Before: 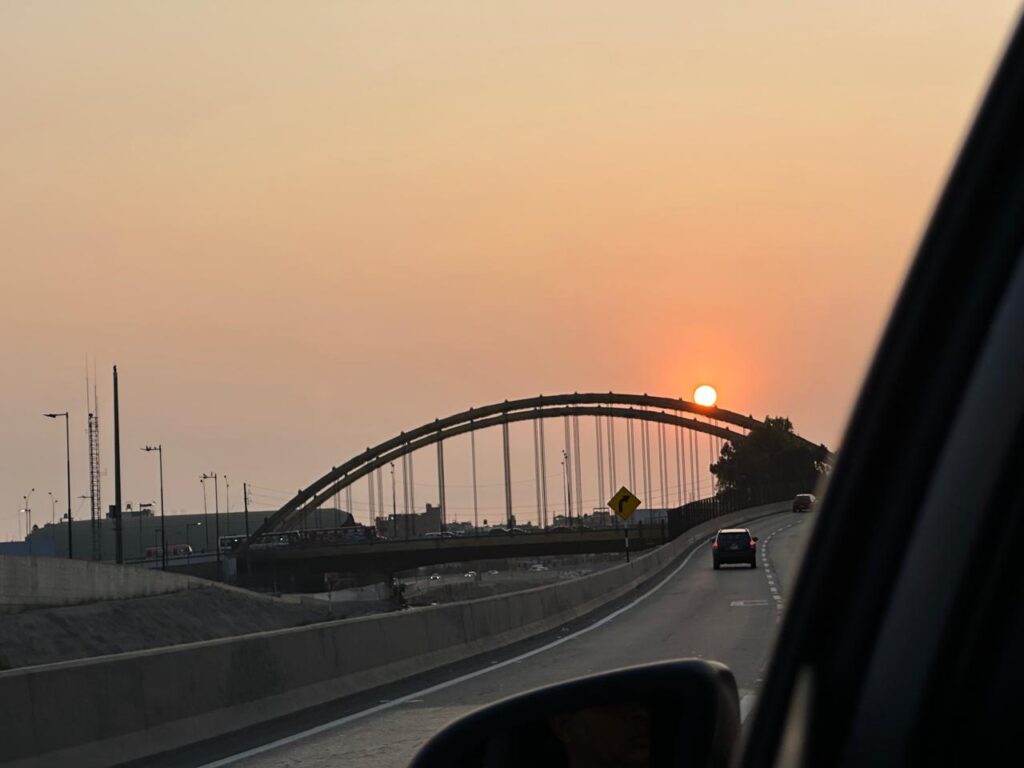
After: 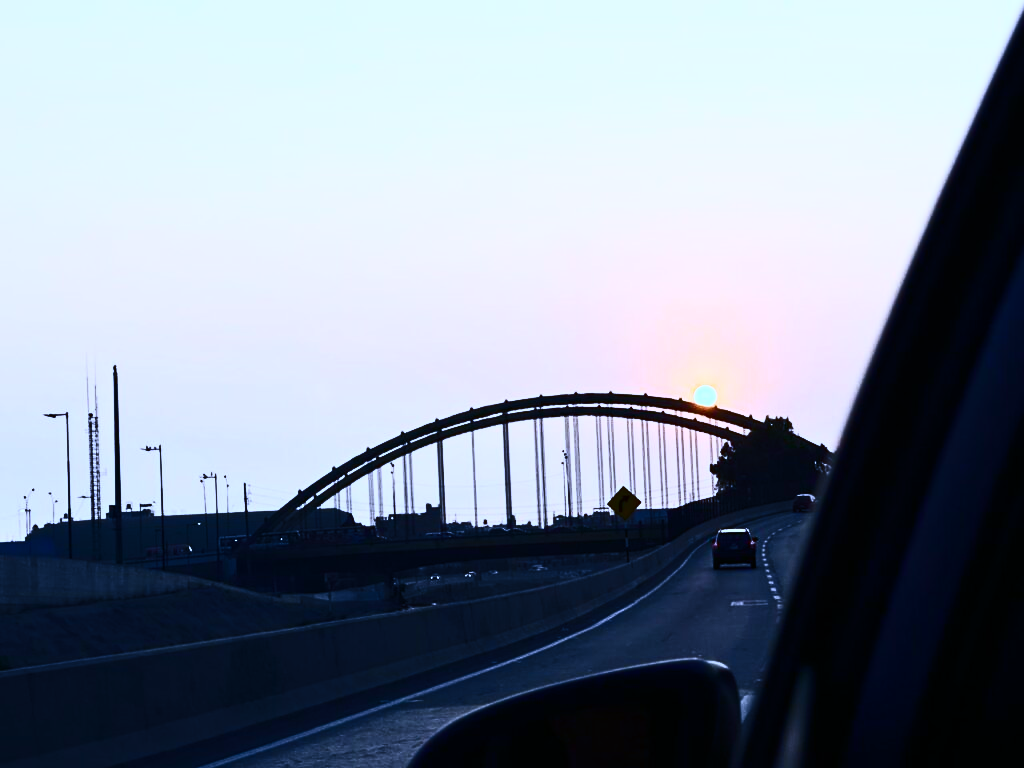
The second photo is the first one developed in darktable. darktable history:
white balance: red 0.766, blue 1.537
contrast brightness saturation: contrast 0.93, brightness 0.2
